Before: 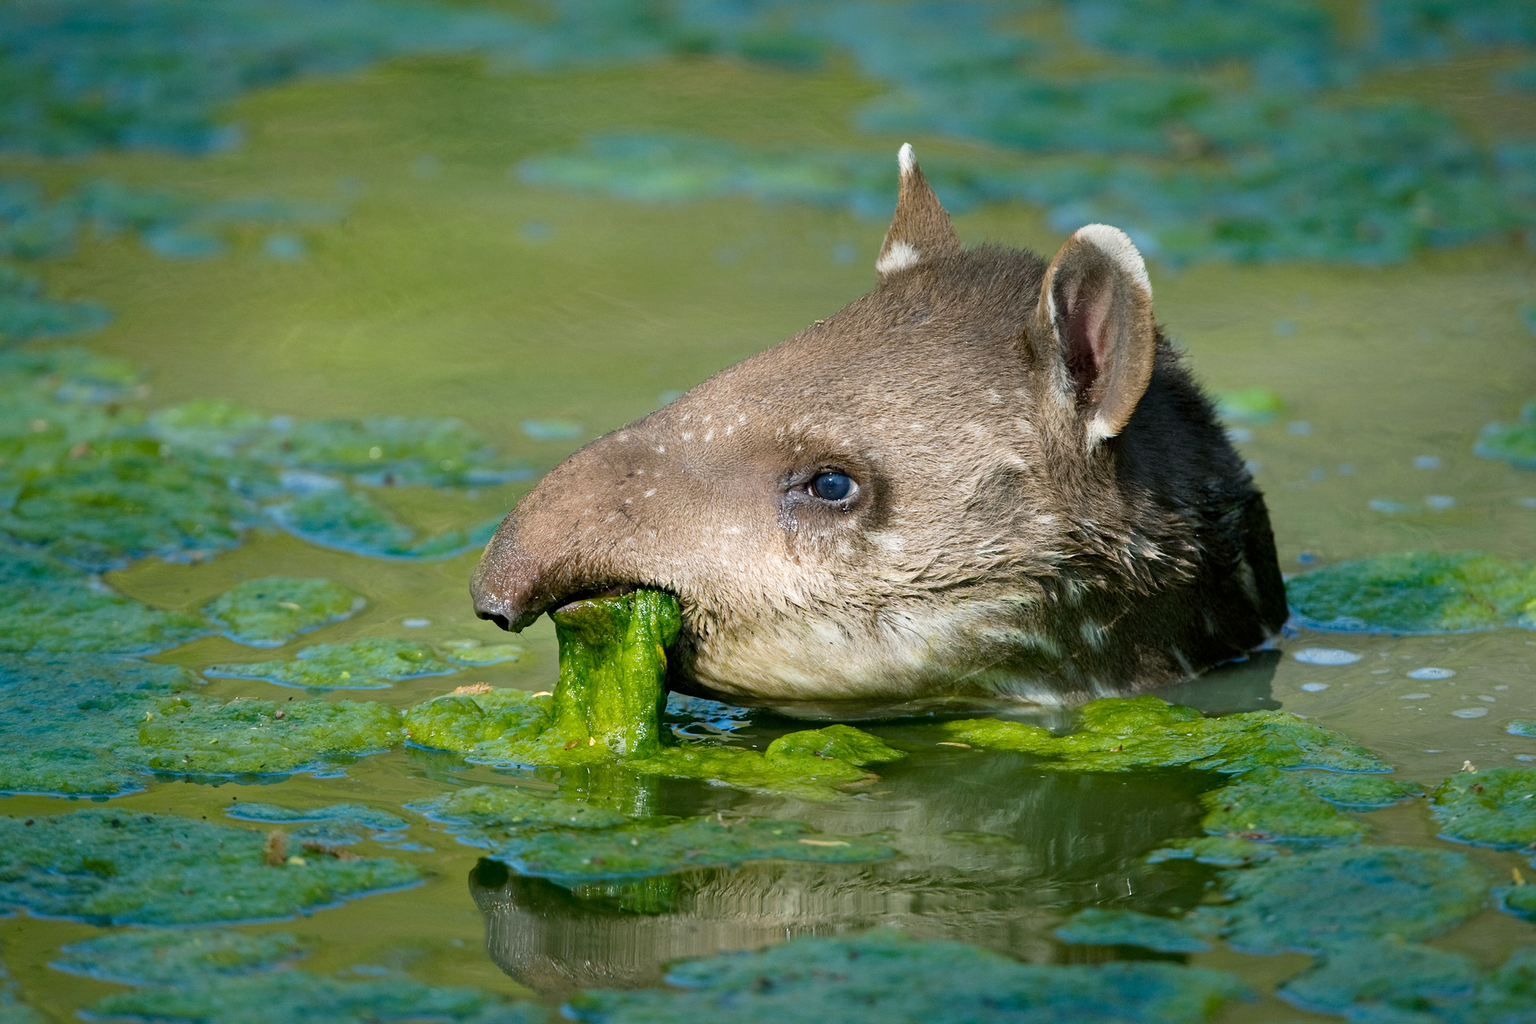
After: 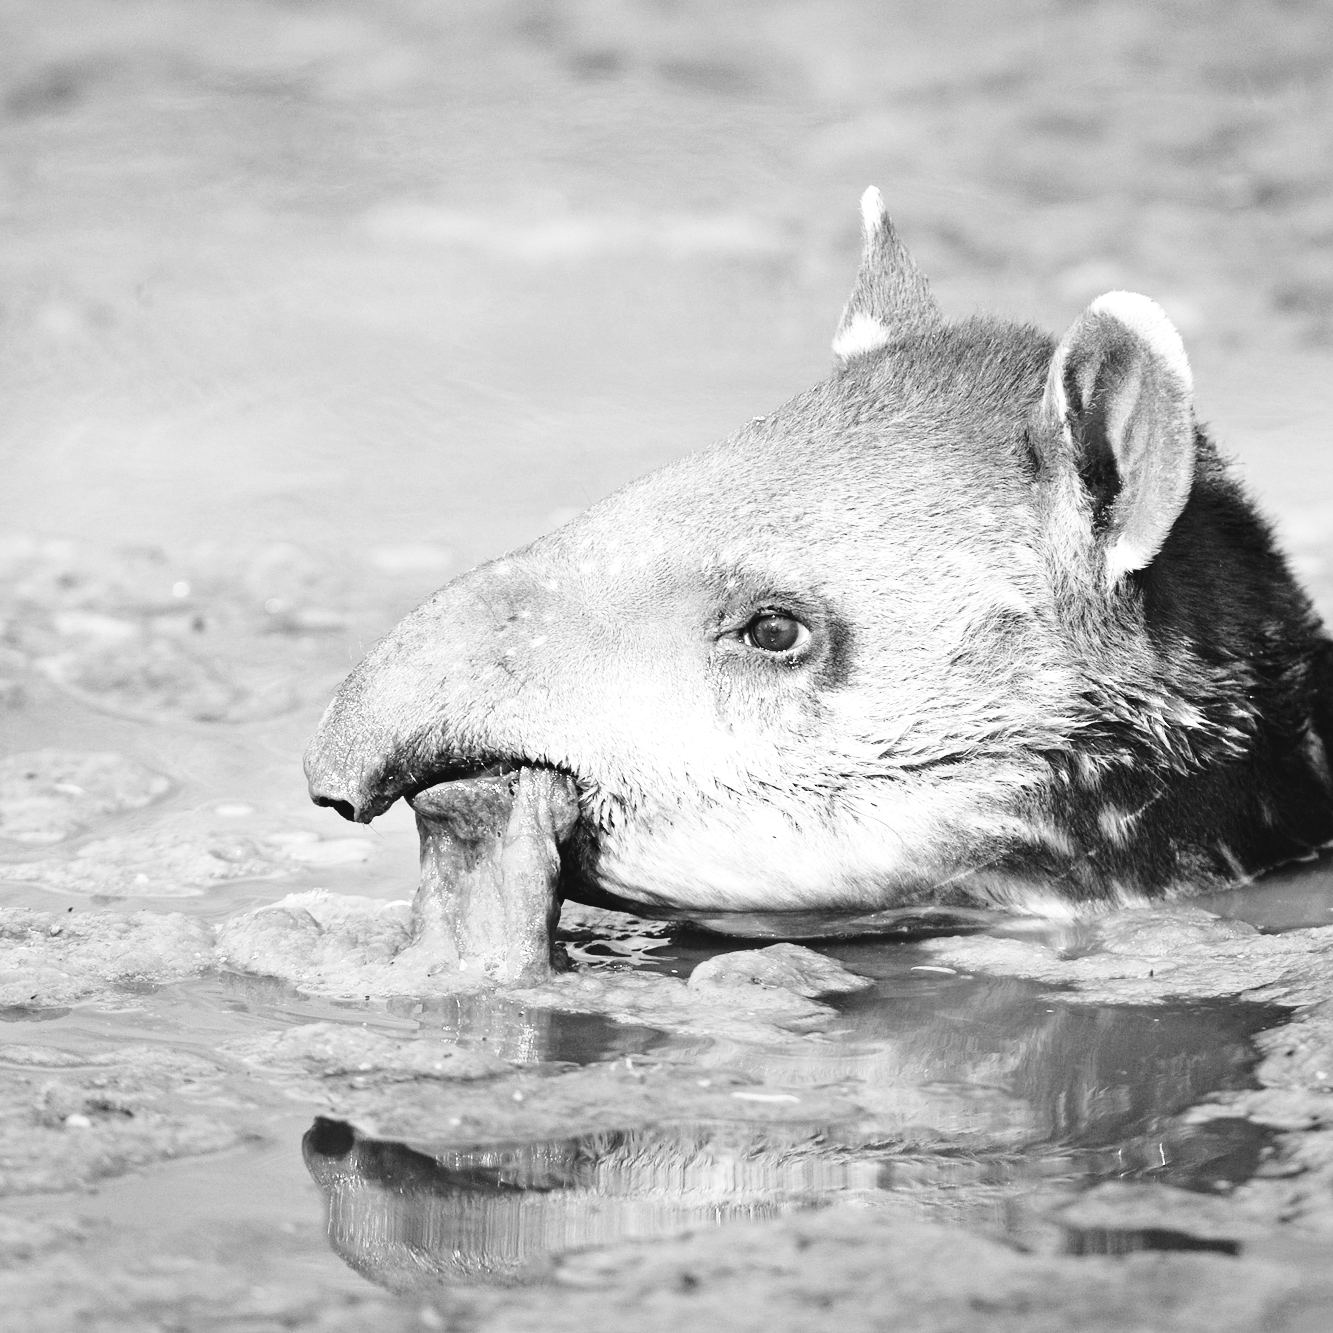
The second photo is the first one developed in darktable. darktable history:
tone curve: curves: ch0 [(0, 0.046) (0.04, 0.074) (0.831, 0.861) (1, 1)]; ch1 [(0, 0) (0.146, 0.159) (0.338, 0.365) (0.417, 0.455) (0.489, 0.486) (0.504, 0.502) (0.529, 0.537) (0.563, 0.567) (1, 1)]; ch2 [(0, 0) (0.307, 0.298) (0.388, 0.375) (0.443, 0.456) (0.485, 0.492) (0.544, 0.525) (1, 1)], color space Lab, independent channels, preserve colors none
crop: left 15.419%, right 17.914%
monochrome: on, module defaults
base curve: curves: ch0 [(0, 0) (0.028, 0.03) (0.121, 0.232) (0.46, 0.748) (0.859, 0.968) (1, 1)], preserve colors none
exposure: black level correction 0, exposure 0.7 EV, compensate highlight preservation false
color balance: mode lift, gamma, gain (sRGB)
